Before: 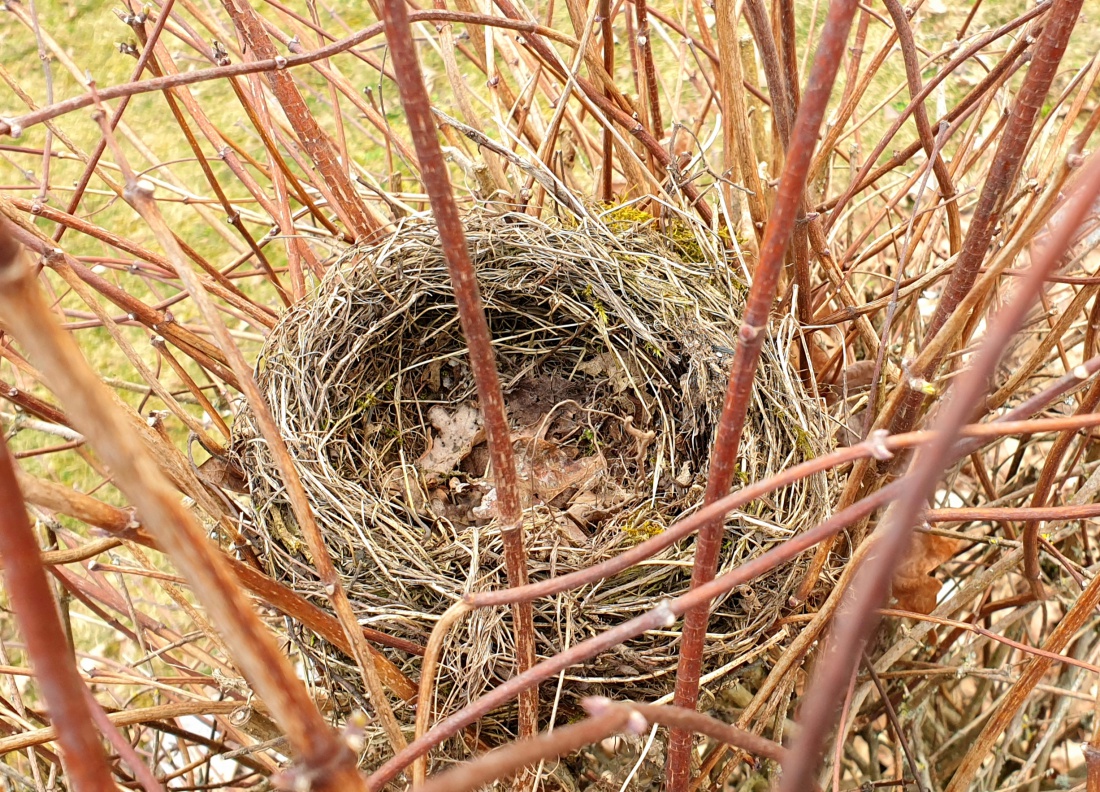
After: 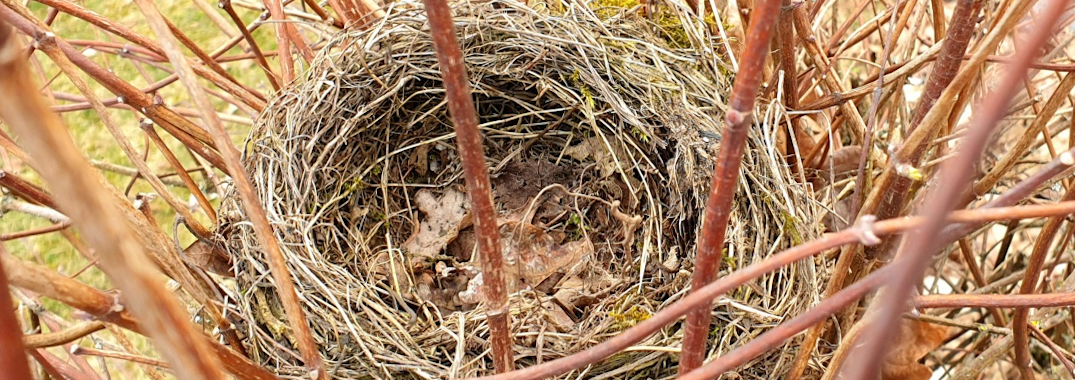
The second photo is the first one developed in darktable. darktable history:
rotate and perspective: rotation 0.226°, lens shift (vertical) -0.042, crop left 0.023, crop right 0.982, crop top 0.006, crop bottom 0.994
crop and rotate: top 26.056%, bottom 25.543%
